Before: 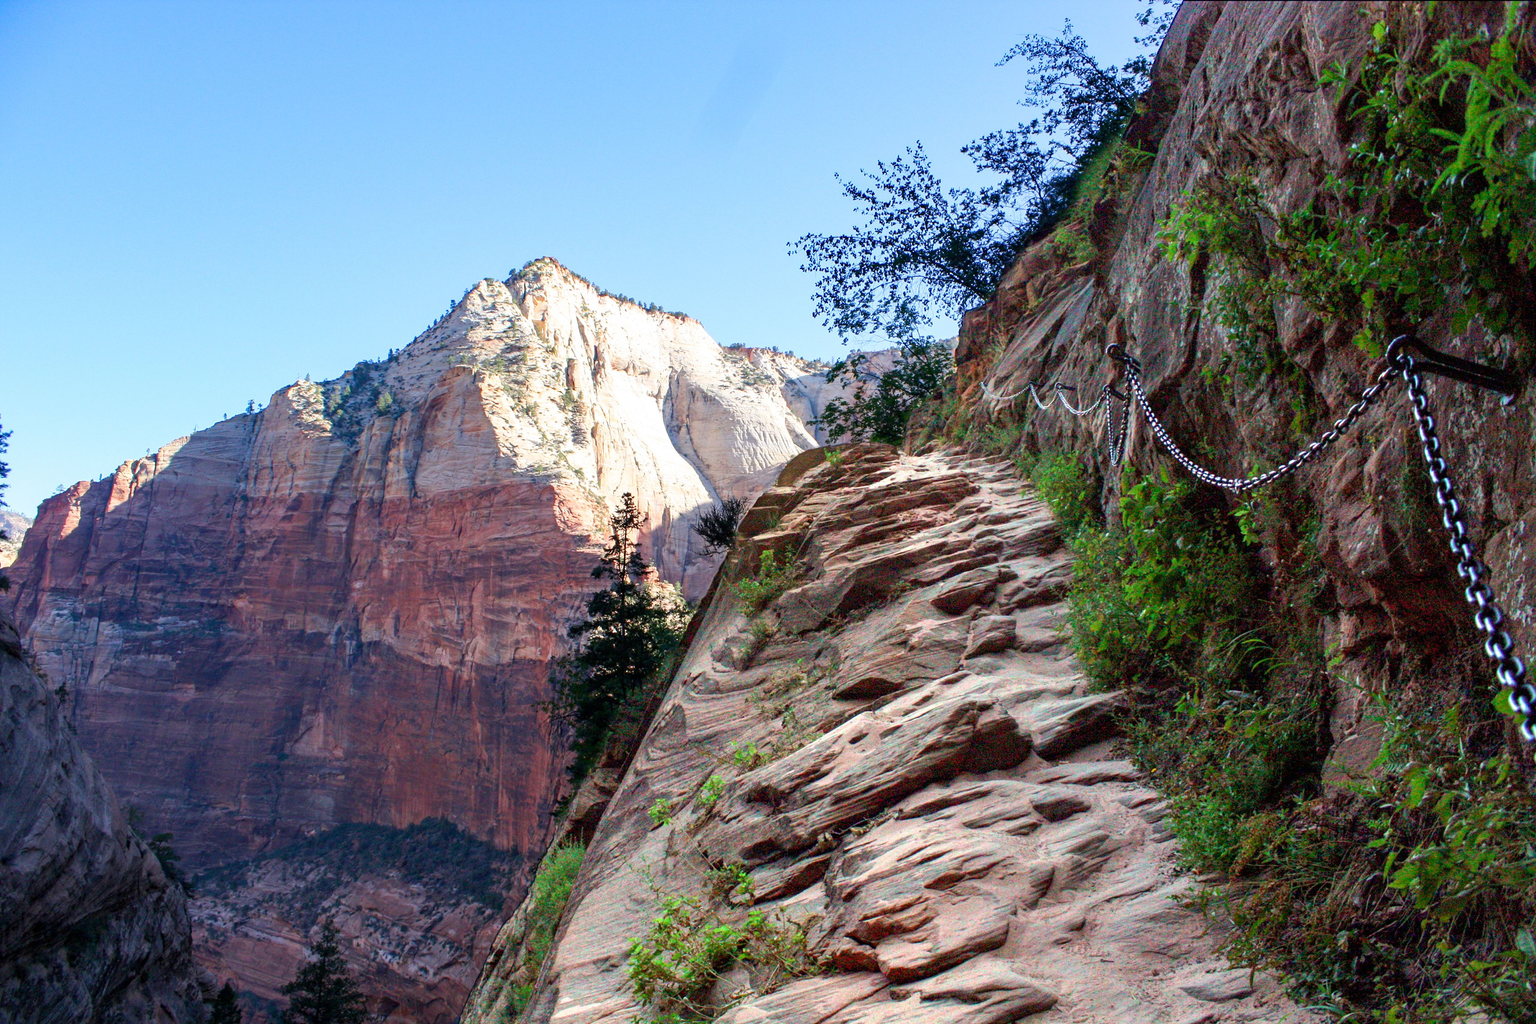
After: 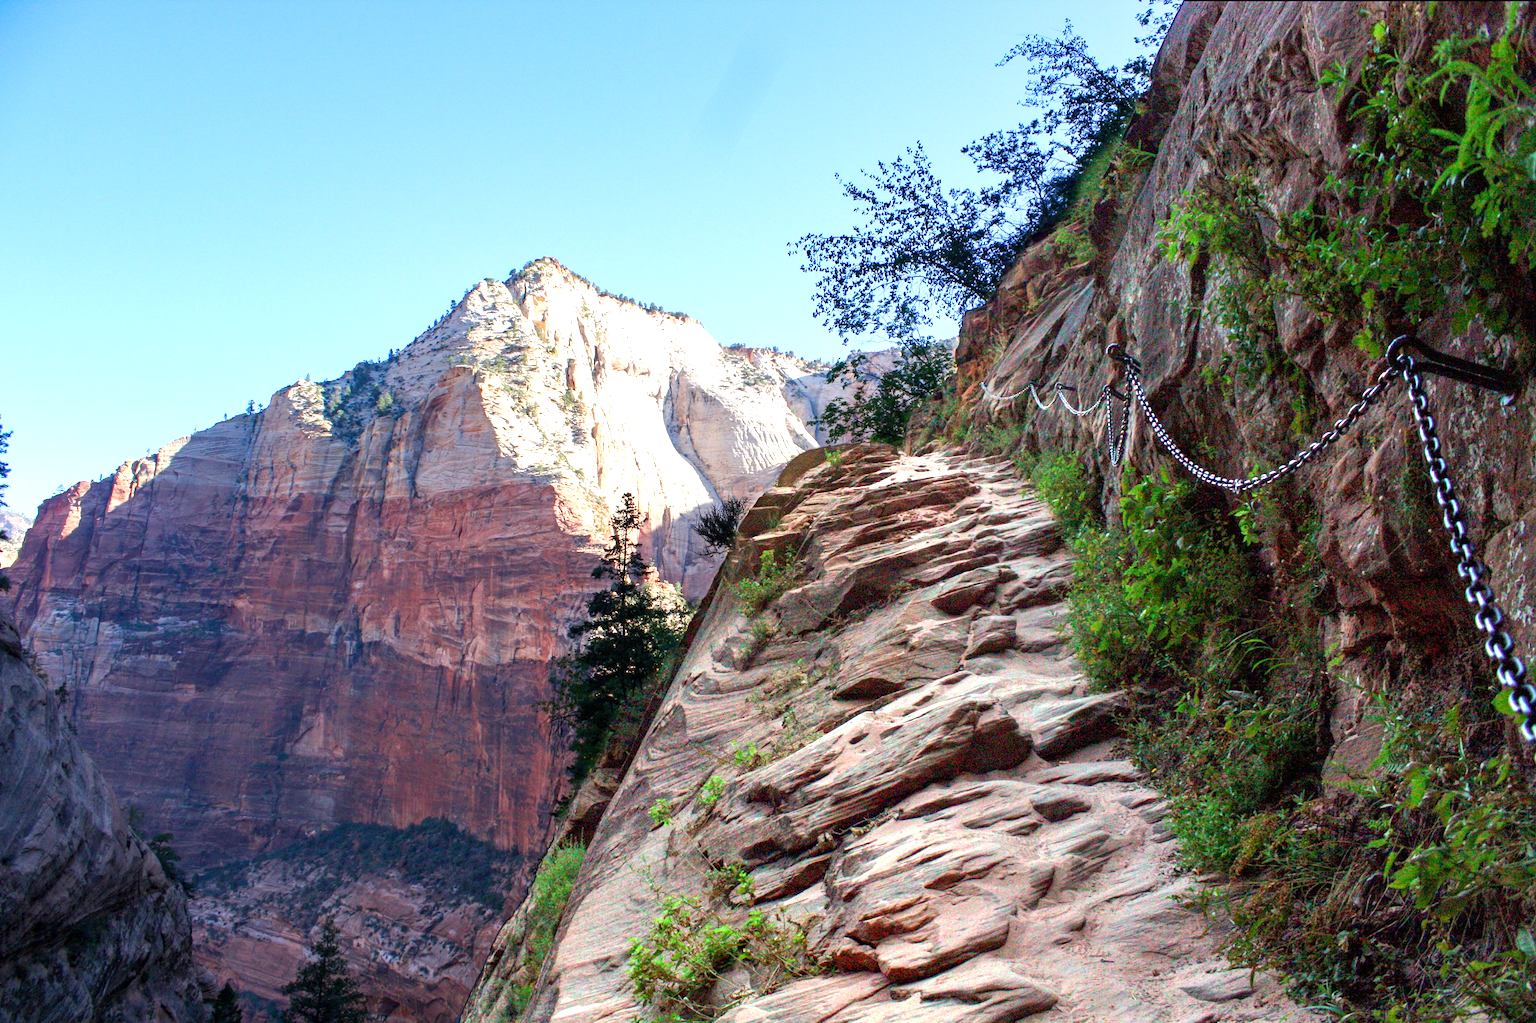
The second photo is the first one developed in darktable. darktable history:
exposure: exposure 0.406 EV, compensate highlight preservation false
